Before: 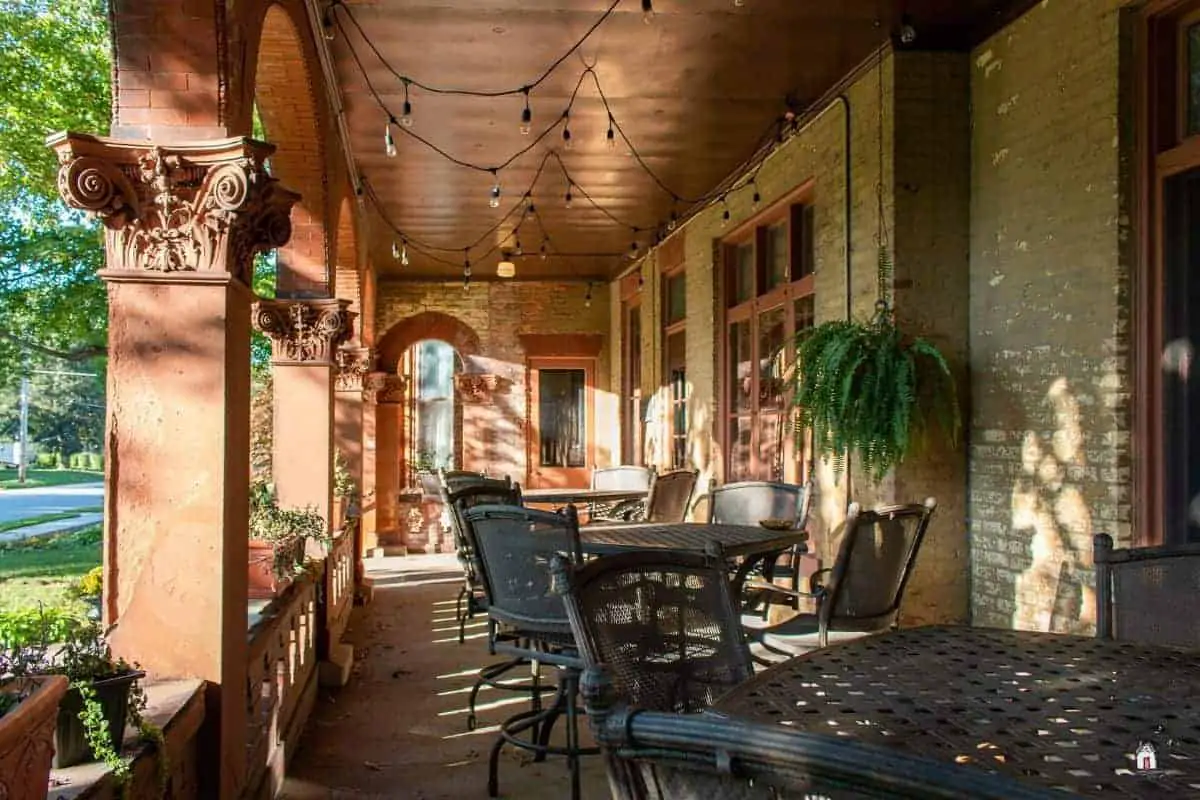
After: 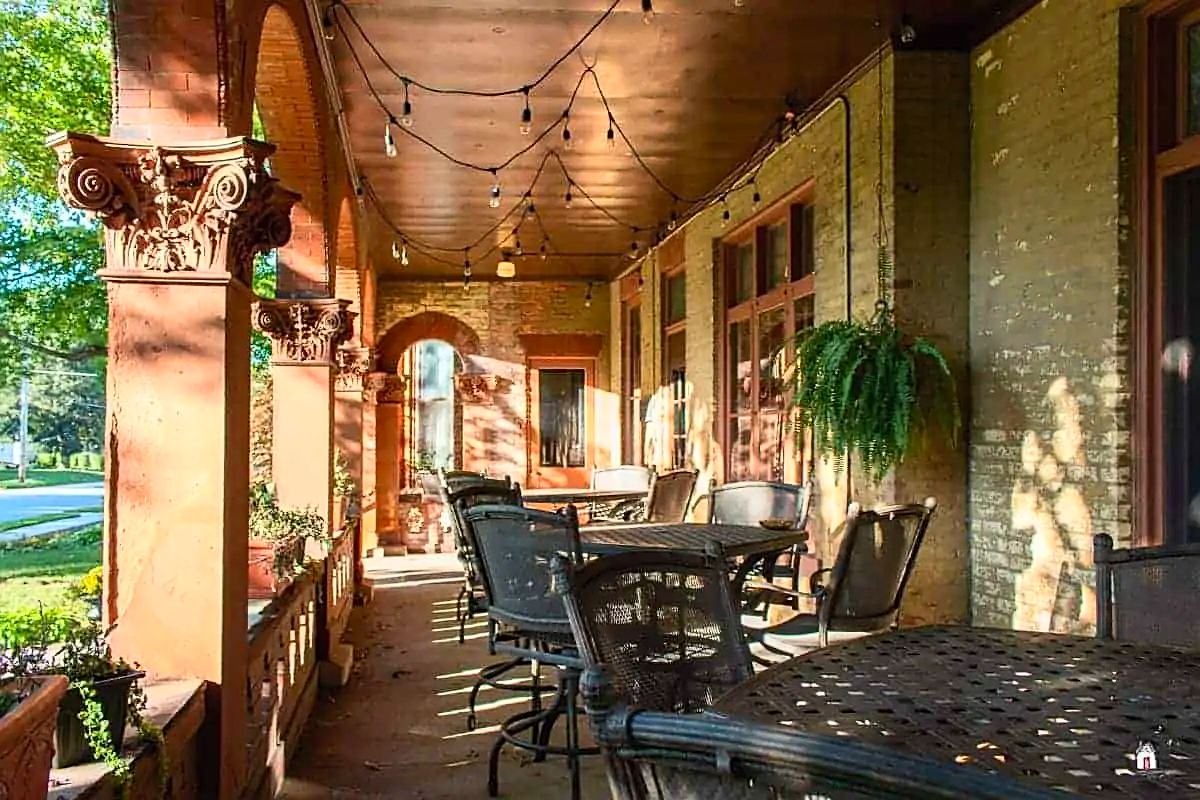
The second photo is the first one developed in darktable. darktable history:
contrast brightness saturation: contrast 0.202, brightness 0.155, saturation 0.228
sharpen: on, module defaults
